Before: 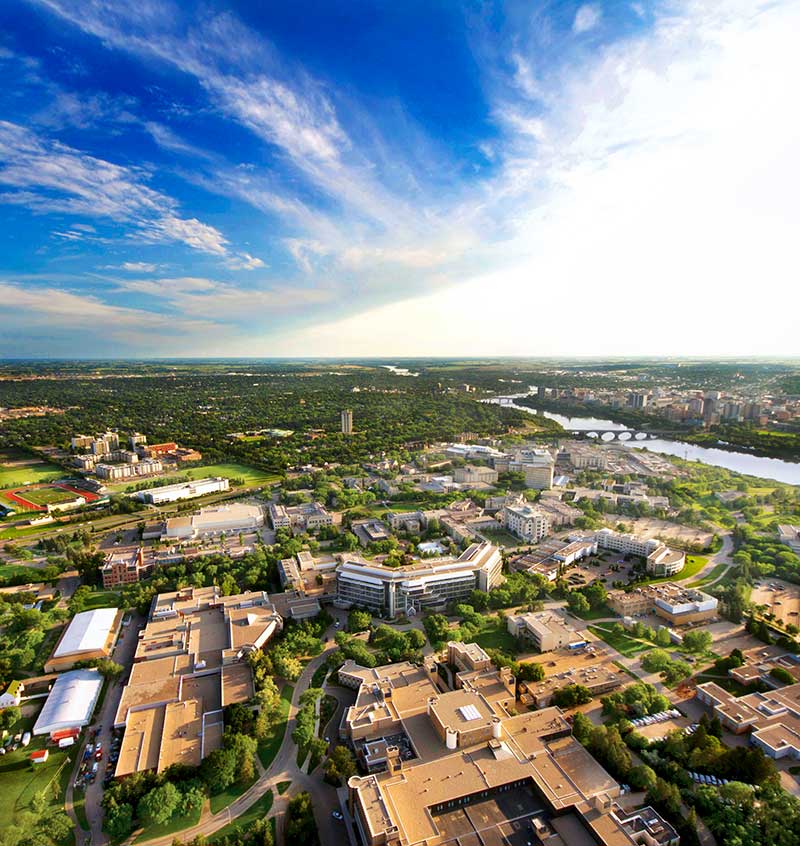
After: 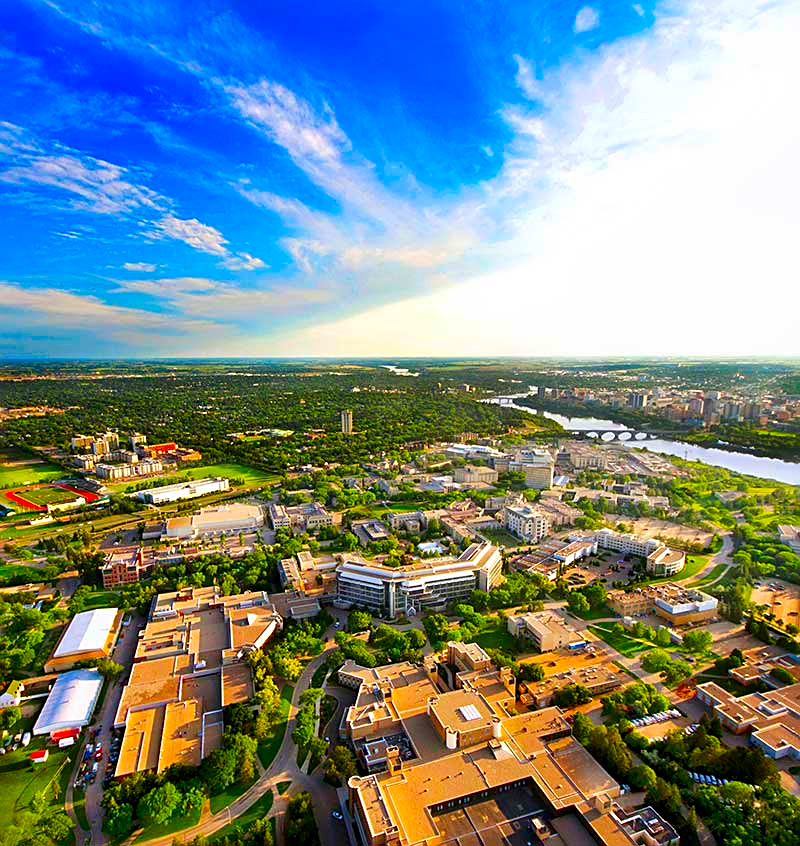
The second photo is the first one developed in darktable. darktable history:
color correction: highlights b* -0.06, saturation 1.8
sharpen: on, module defaults
